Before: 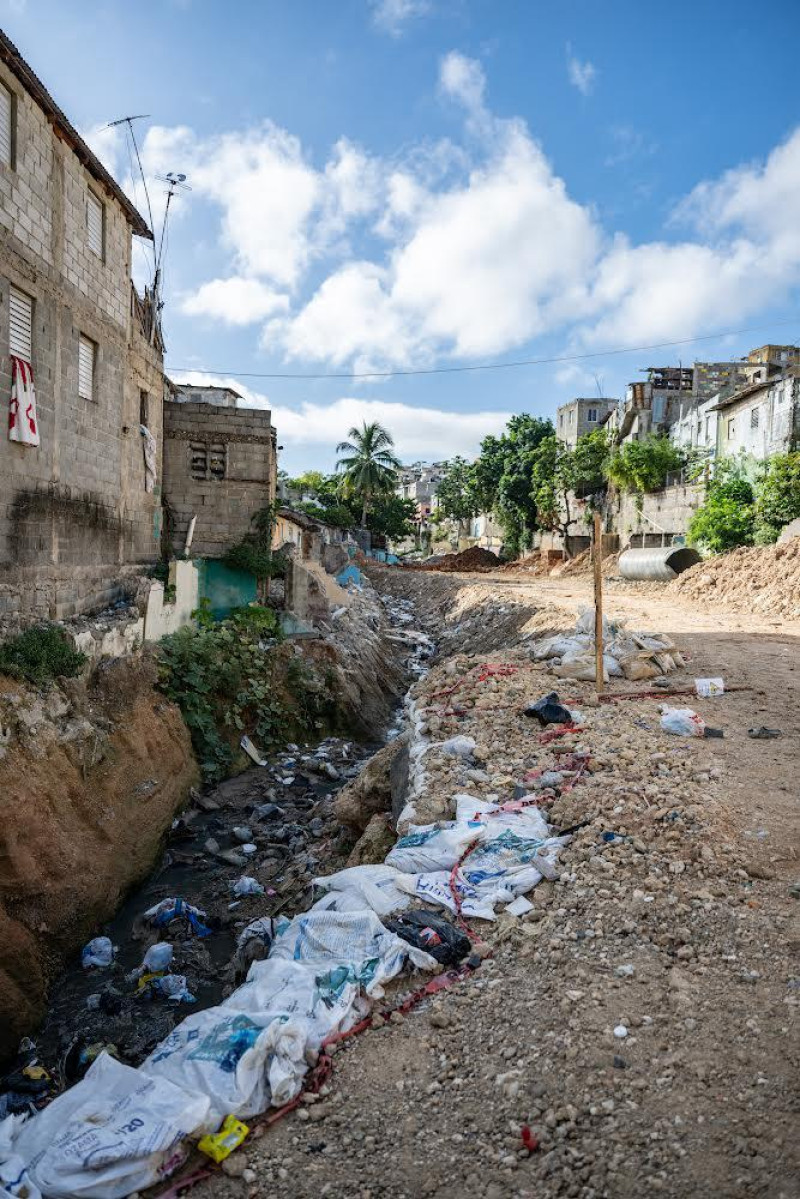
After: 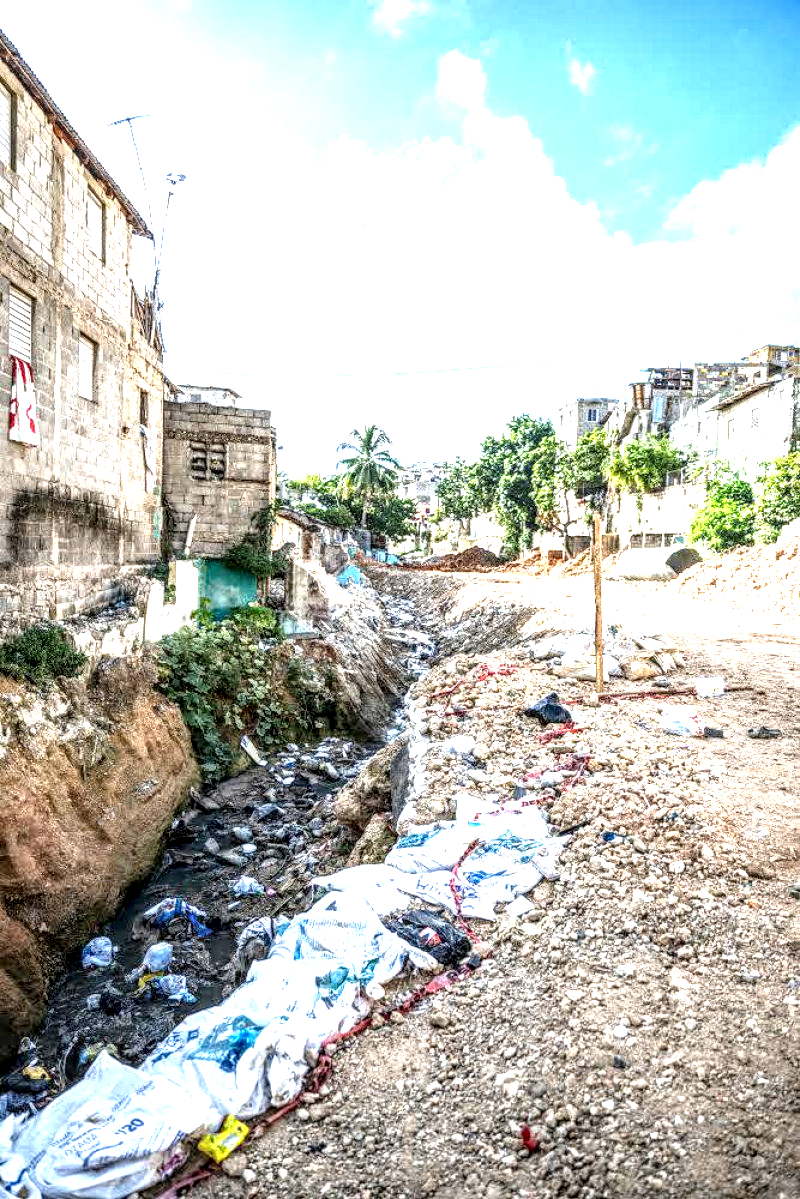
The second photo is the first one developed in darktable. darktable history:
exposure: black level correction 0.001, exposure 1.737 EV, compensate highlight preservation false
local contrast: highlights 3%, shadows 4%, detail 182%
